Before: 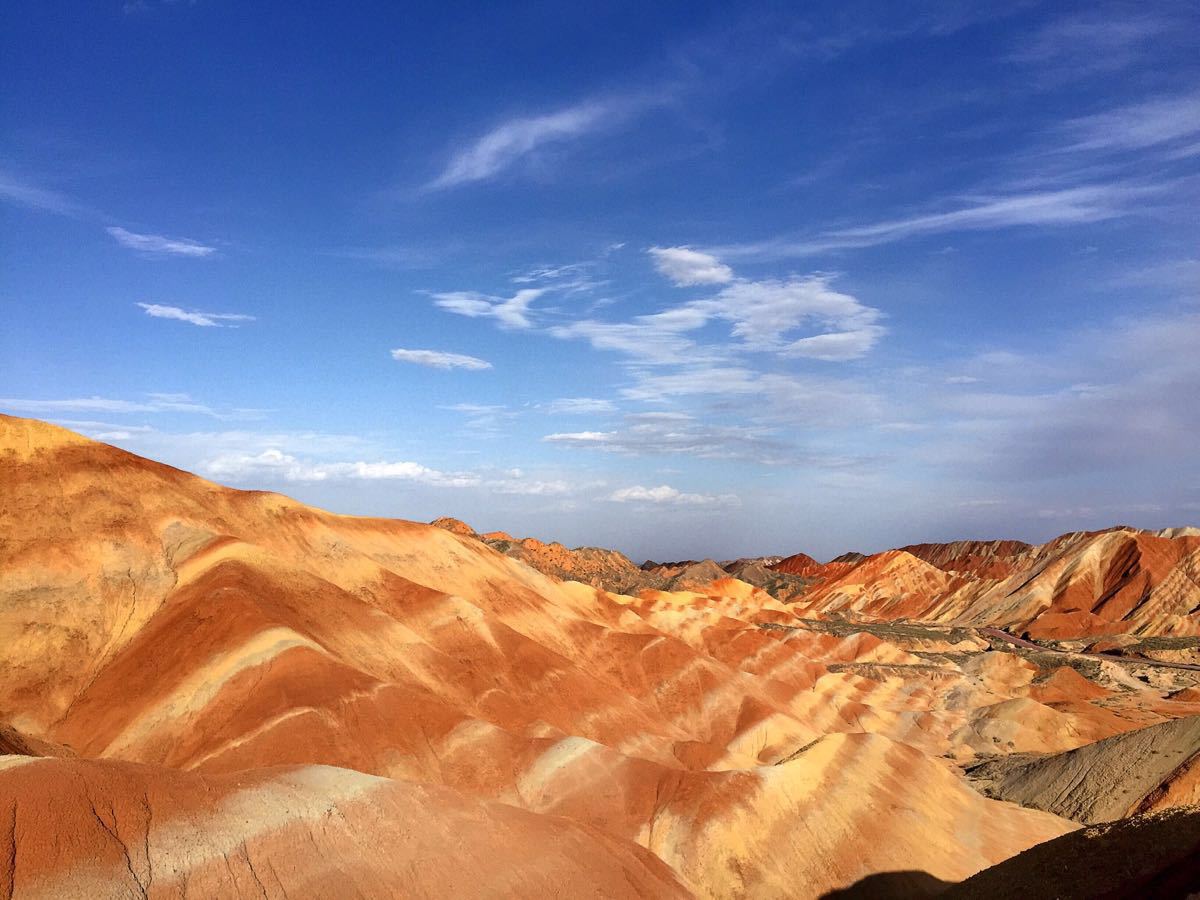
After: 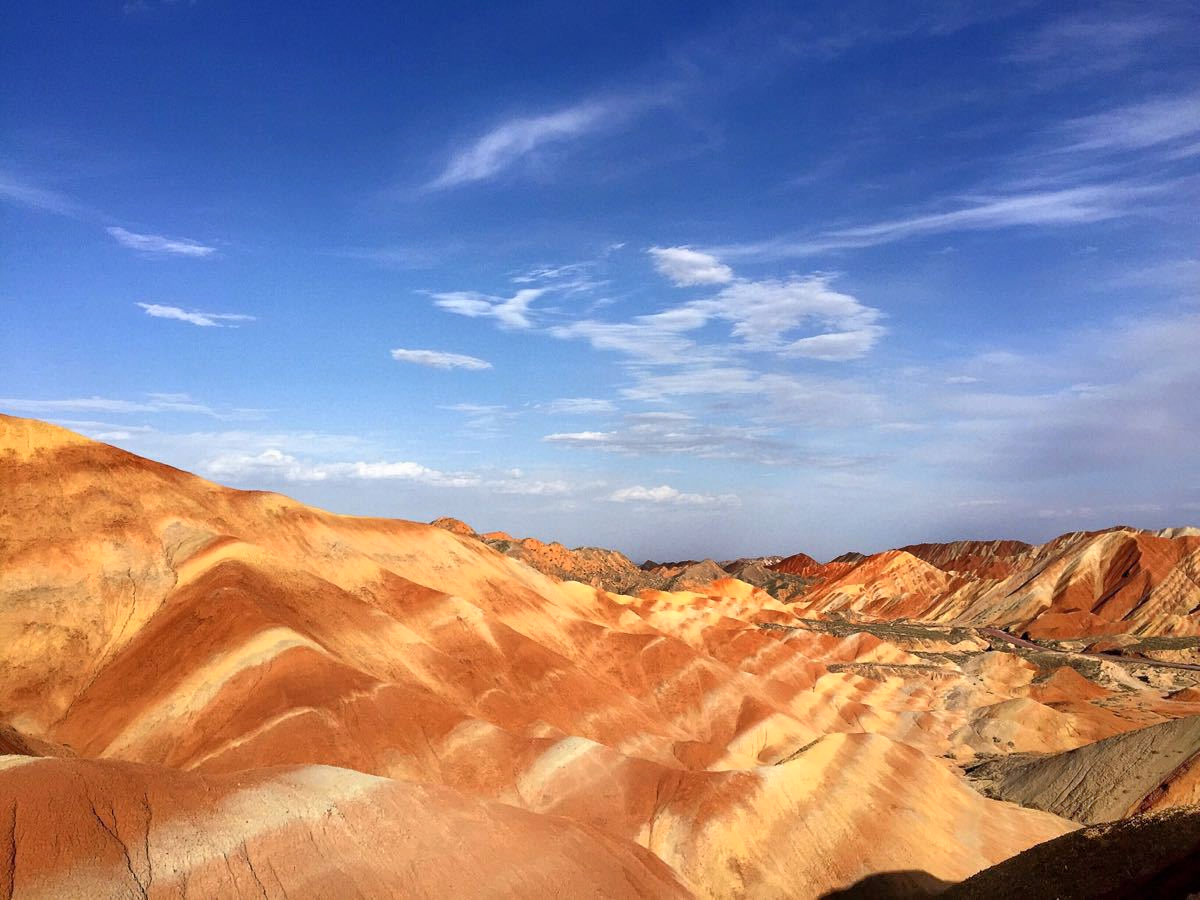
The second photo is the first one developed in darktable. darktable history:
tone equalizer: -8 EV -0.538 EV, -7 EV -0.32 EV, -6 EV -0.089 EV, -5 EV 0.377 EV, -4 EV 0.983 EV, -3 EV 0.781 EV, -2 EV -0.012 EV, -1 EV 0.14 EV, +0 EV -0.026 EV
